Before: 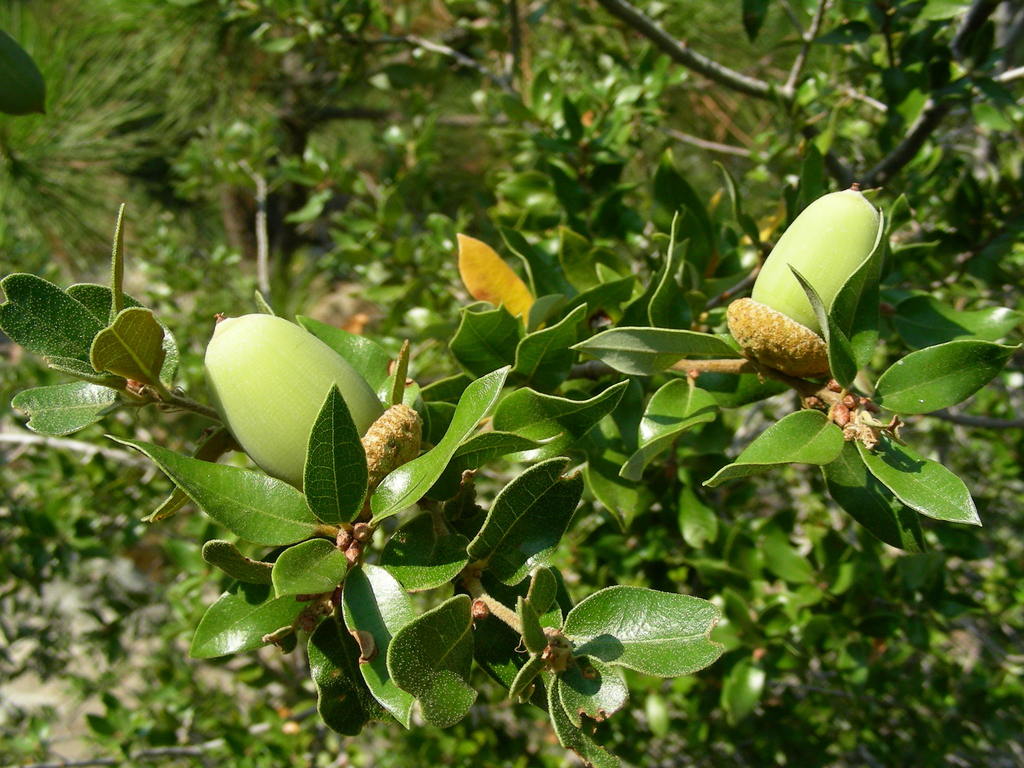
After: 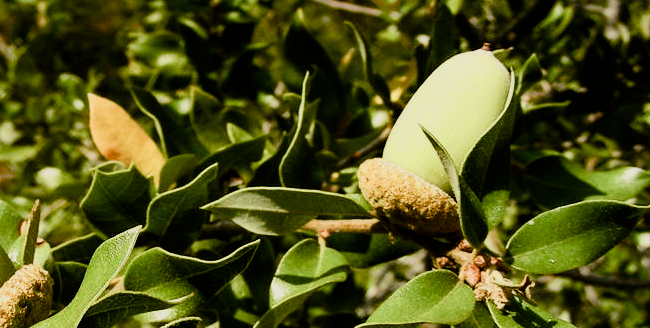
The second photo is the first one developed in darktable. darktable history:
crop: left 36.078%, top 18.341%, right 0.432%, bottom 38.86%
filmic rgb: black relative exposure -7.5 EV, white relative exposure 4.99 EV, hardness 3.32, contrast 1.299, iterations of high-quality reconstruction 0
color balance rgb: shadows lift › chroma 2.018%, shadows lift › hue 246.99°, power › chroma 2.486%, power › hue 66.76°, highlights gain › chroma 3.086%, highlights gain › hue 77.8°, perceptual saturation grading › global saturation 20%, perceptual saturation grading › highlights -50.282%, perceptual saturation grading › shadows 30.199%, global vibrance 10.628%, saturation formula JzAzBz (2021)
